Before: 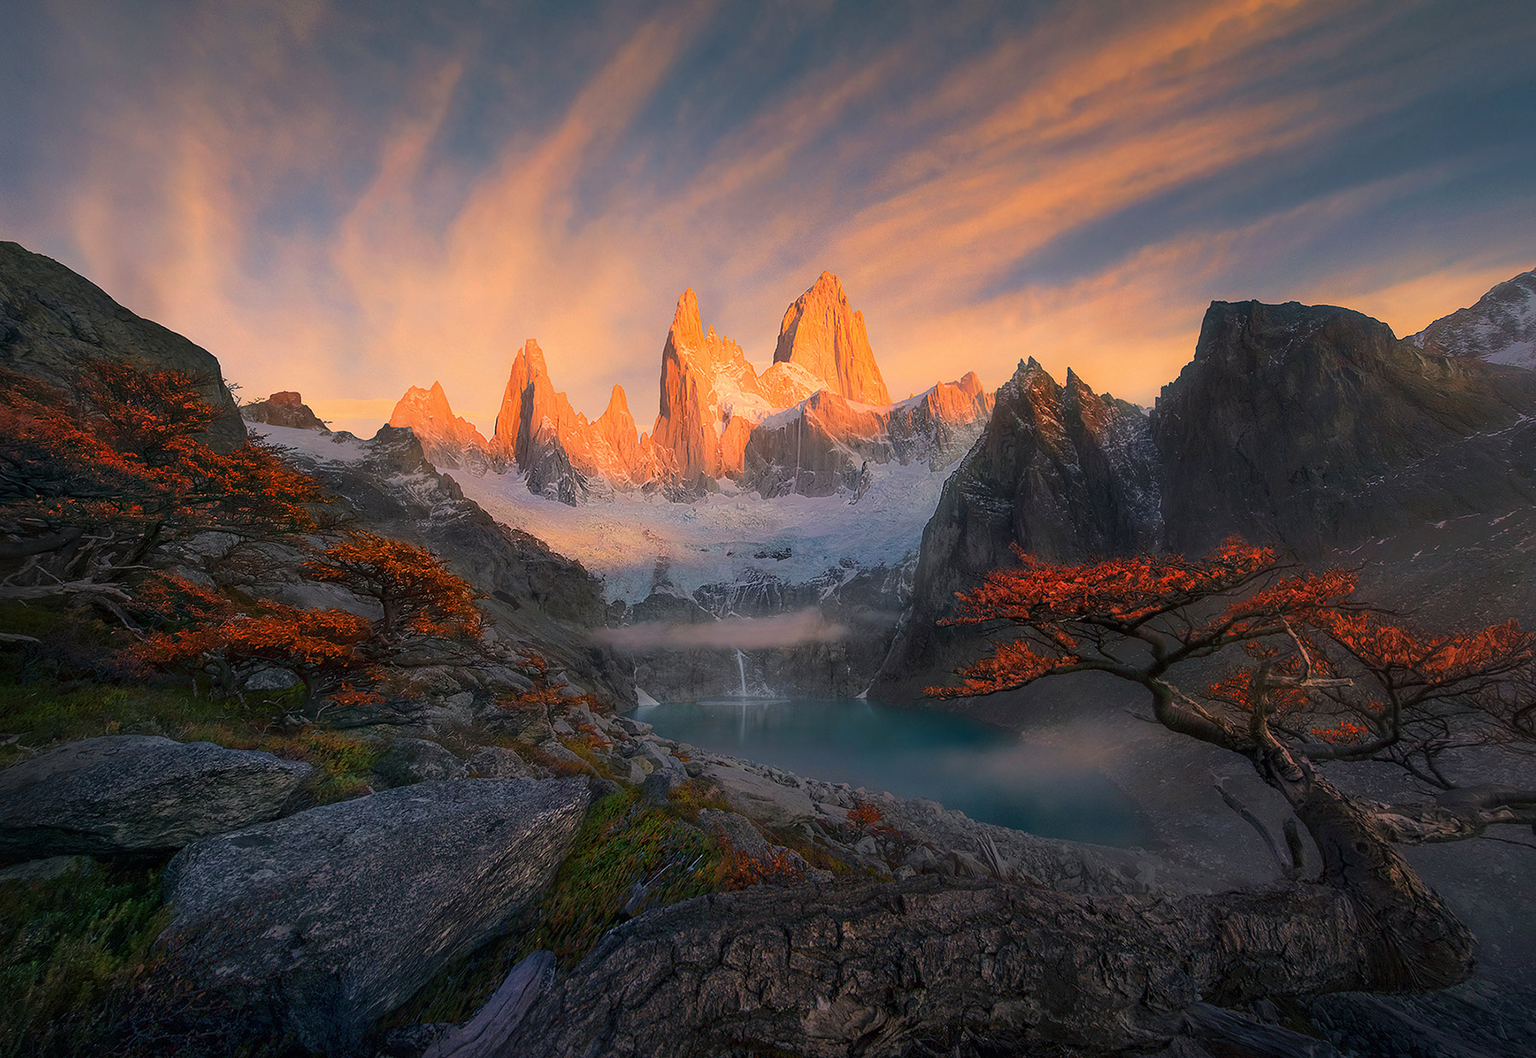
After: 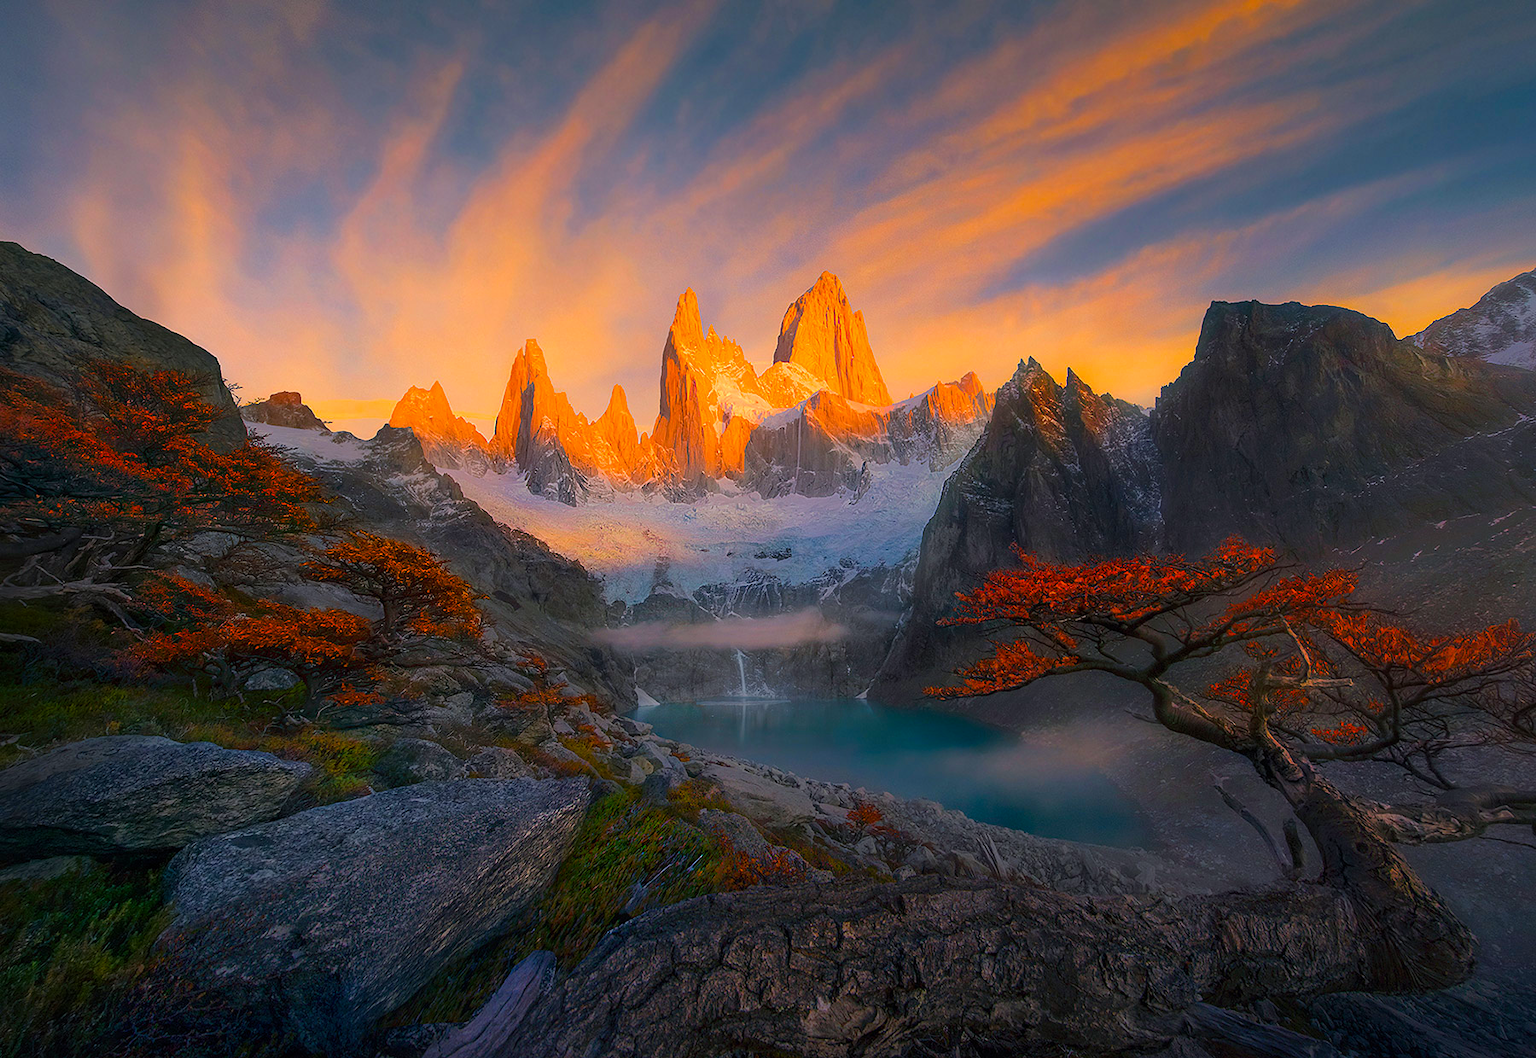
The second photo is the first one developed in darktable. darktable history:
color balance rgb: linear chroma grading › global chroma 15%, perceptual saturation grading › global saturation 30%
white balance: red 0.982, blue 1.018
